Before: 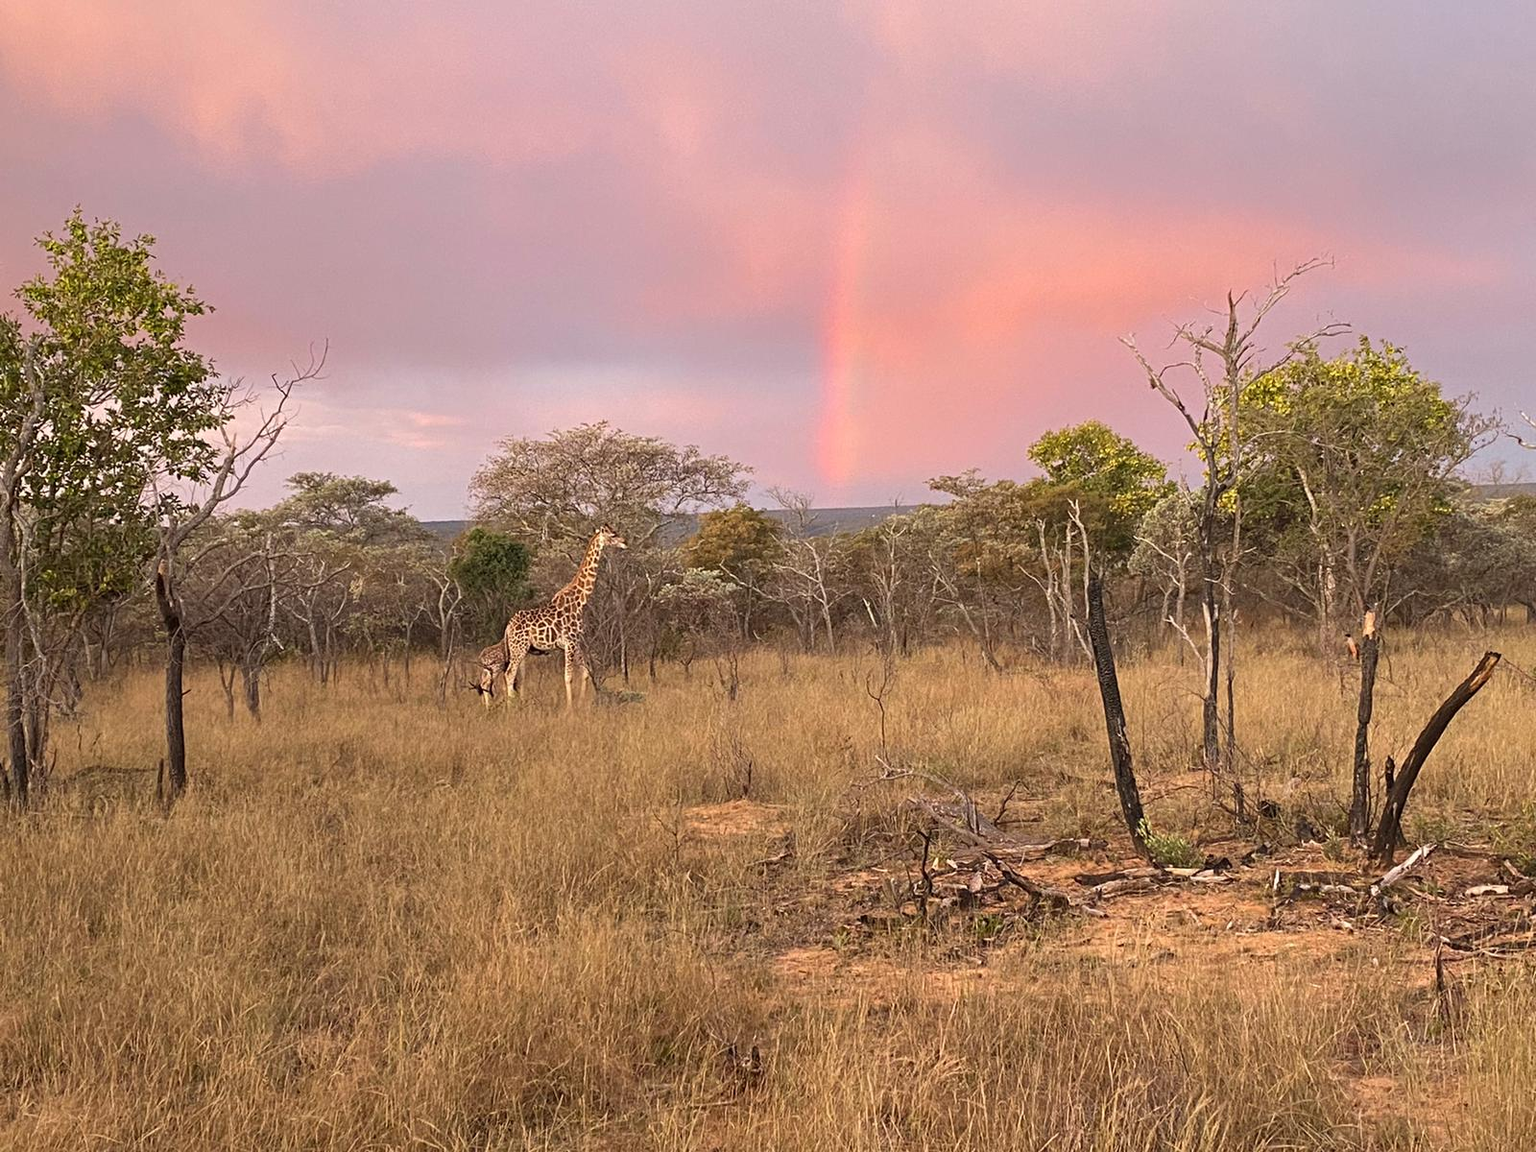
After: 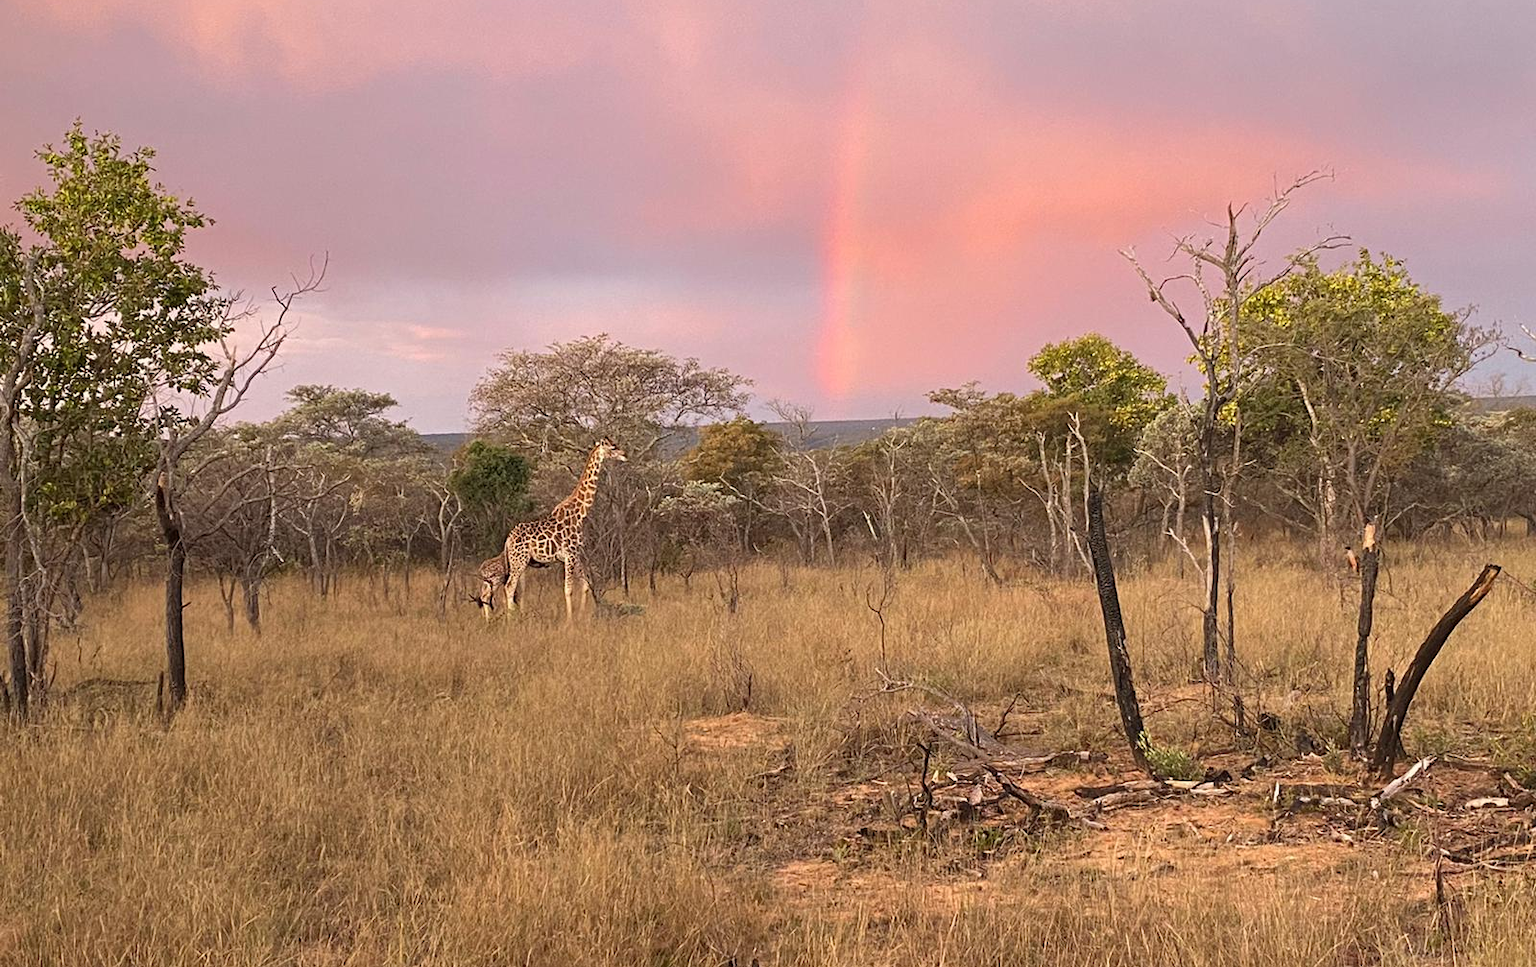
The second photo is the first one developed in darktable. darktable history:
crop: top 7.625%, bottom 8.027%
white balance: emerald 1
